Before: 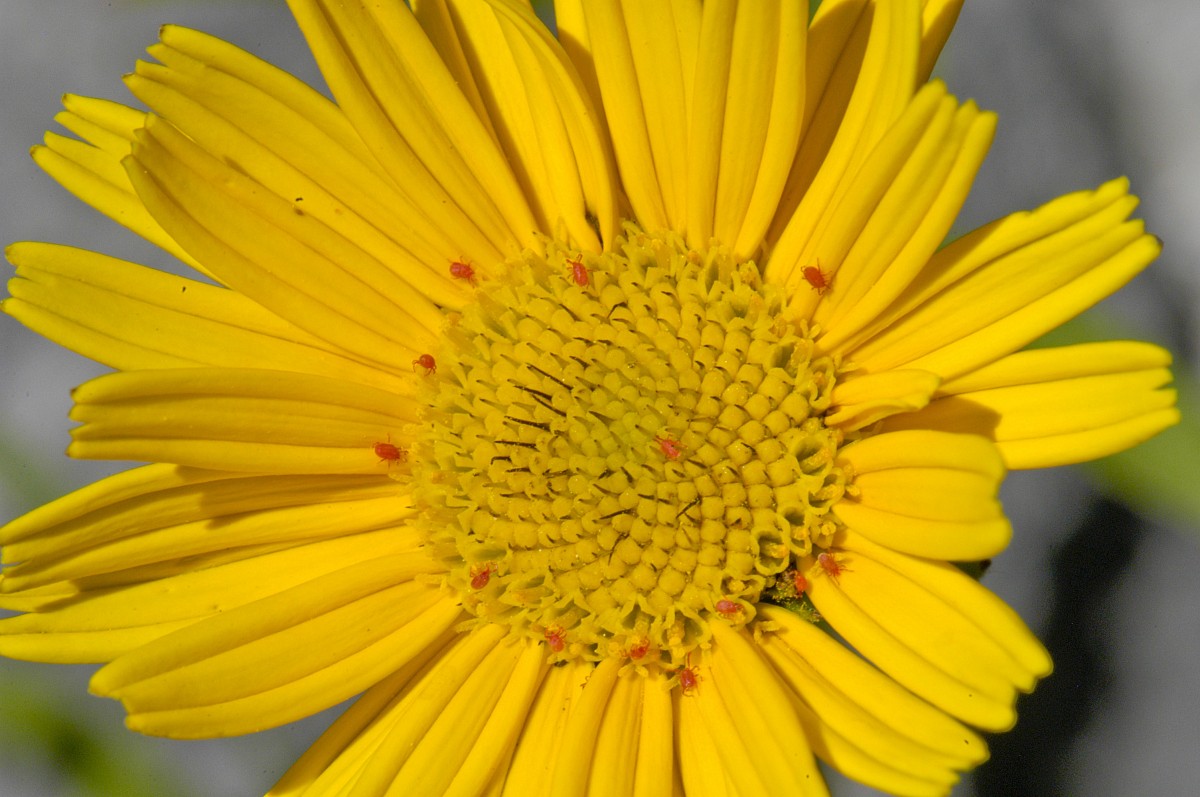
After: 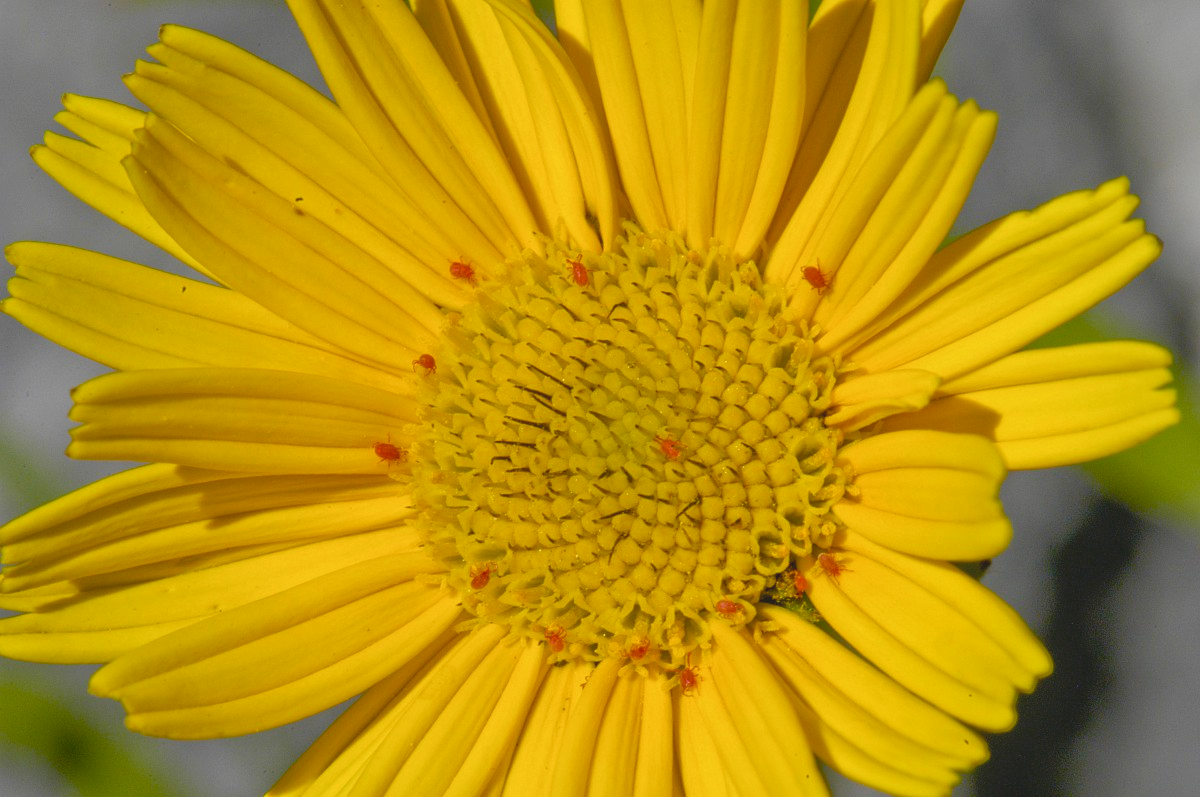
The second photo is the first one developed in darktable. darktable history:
local contrast: highlights 48%, shadows 0%, detail 100%
base curve: curves: ch0 [(0, 0) (0.303, 0.277) (1, 1)]
color balance rgb: perceptual saturation grading › global saturation 20%, perceptual saturation grading › highlights -25%, perceptual saturation grading › shadows 50%
